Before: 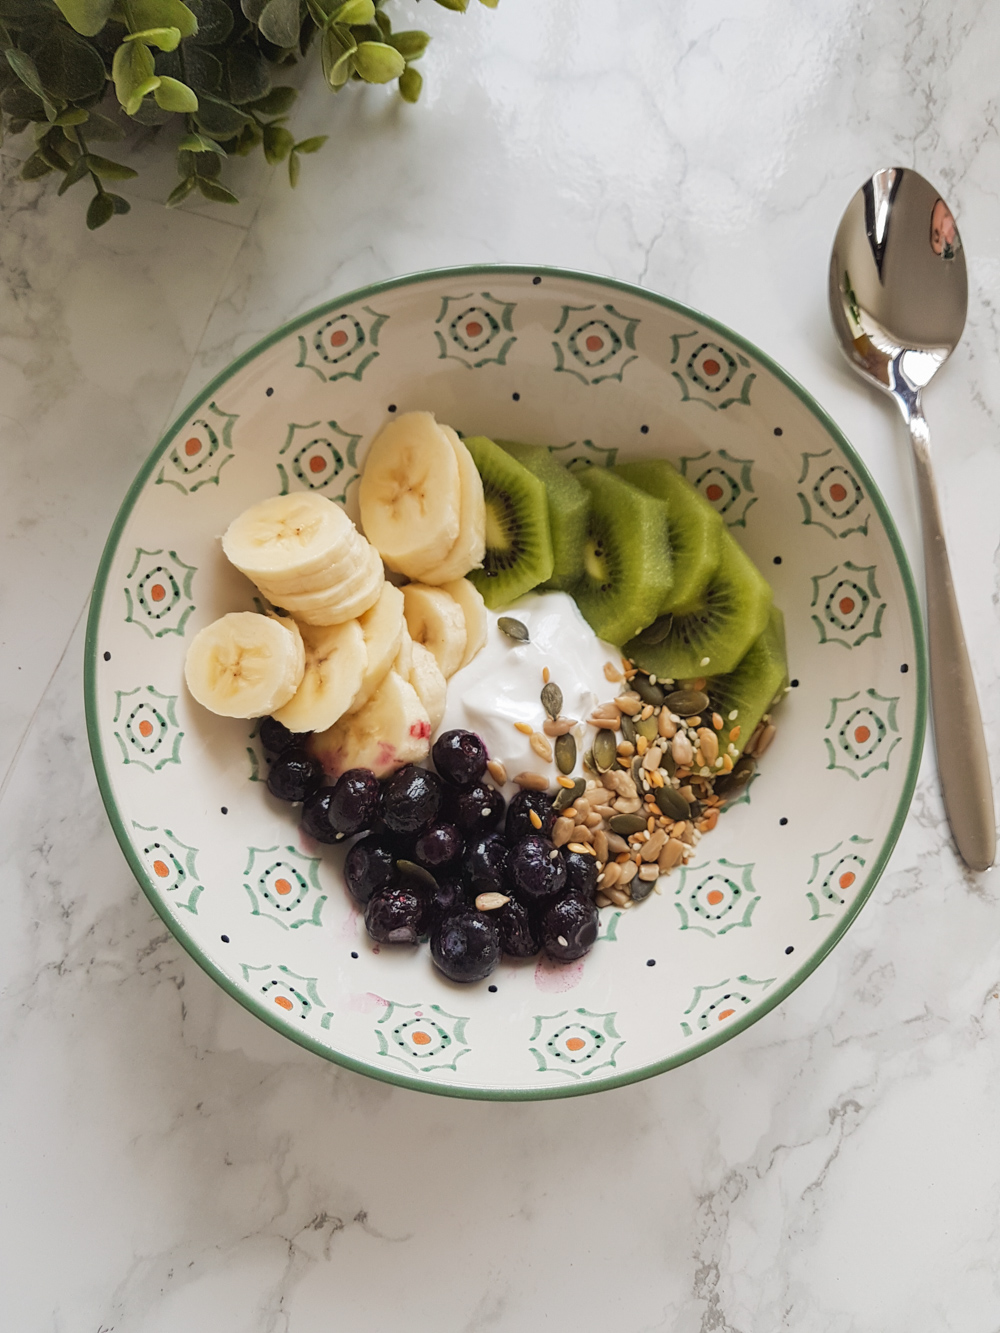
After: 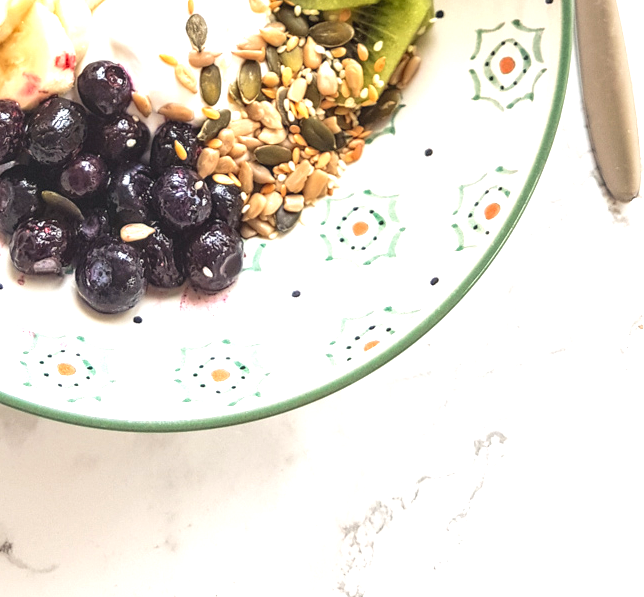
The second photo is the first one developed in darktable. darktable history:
exposure: exposure 1.2 EV, compensate highlight preservation false
crop and rotate: left 35.509%, top 50.238%, bottom 4.934%
local contrast: detail 130%
